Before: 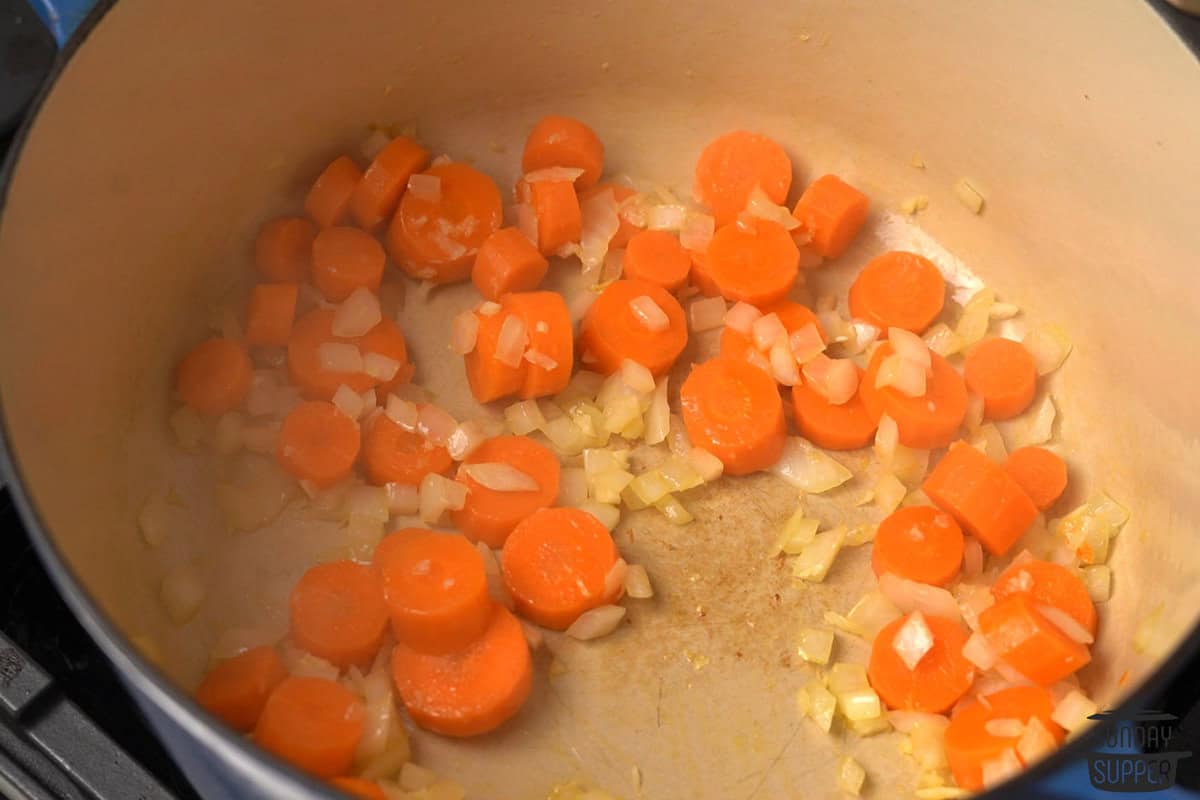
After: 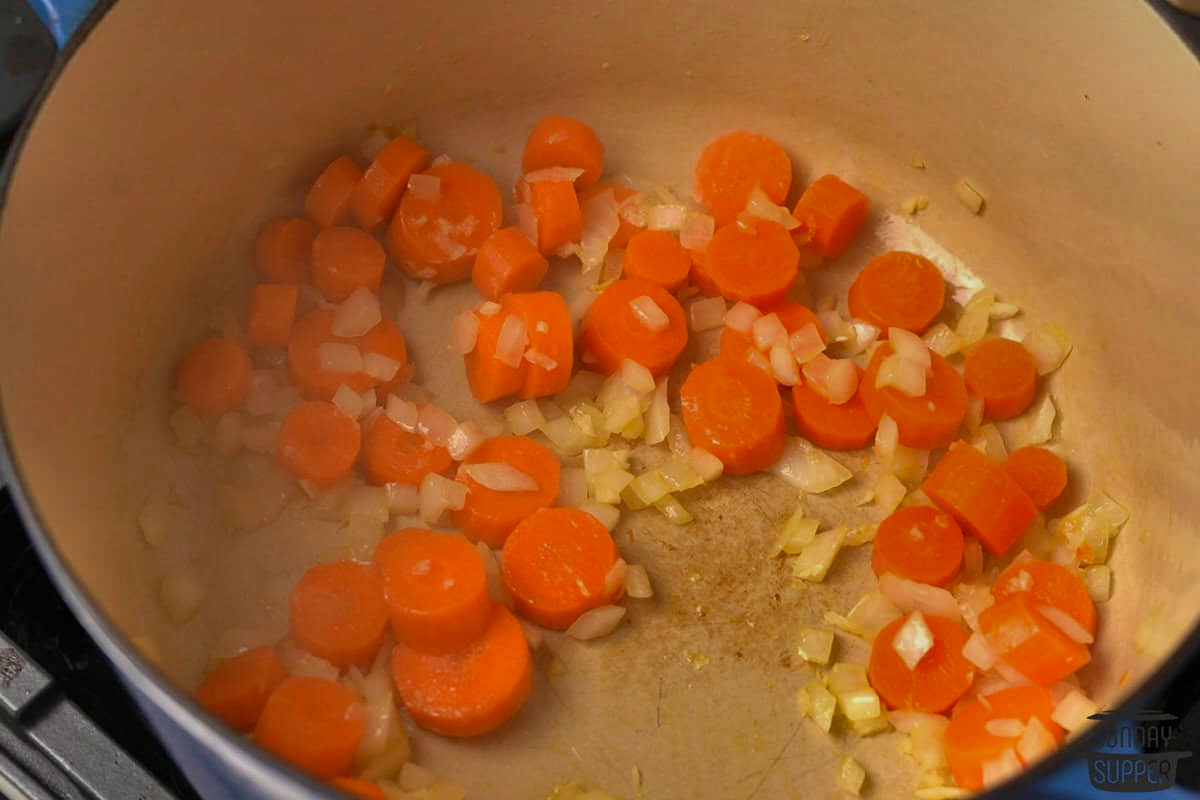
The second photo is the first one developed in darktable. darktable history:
velvia: on, module defaults
shadows and highlights: shadows 80.73, white point adjustment -9.07, highlights -61.46, soften with gaussian
